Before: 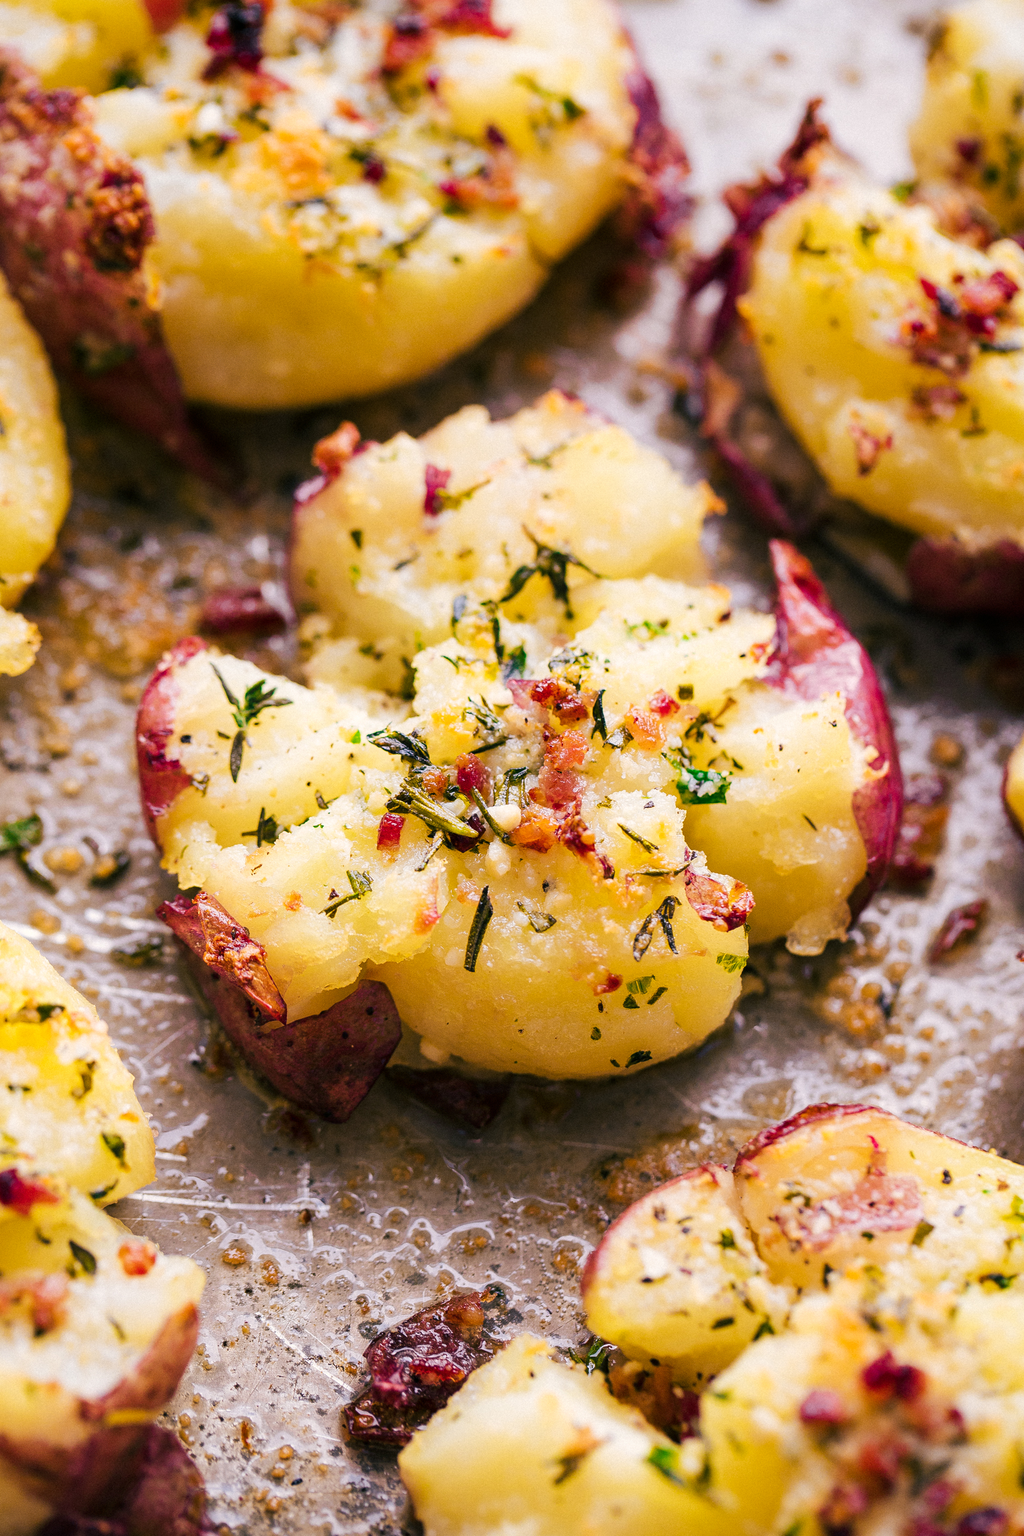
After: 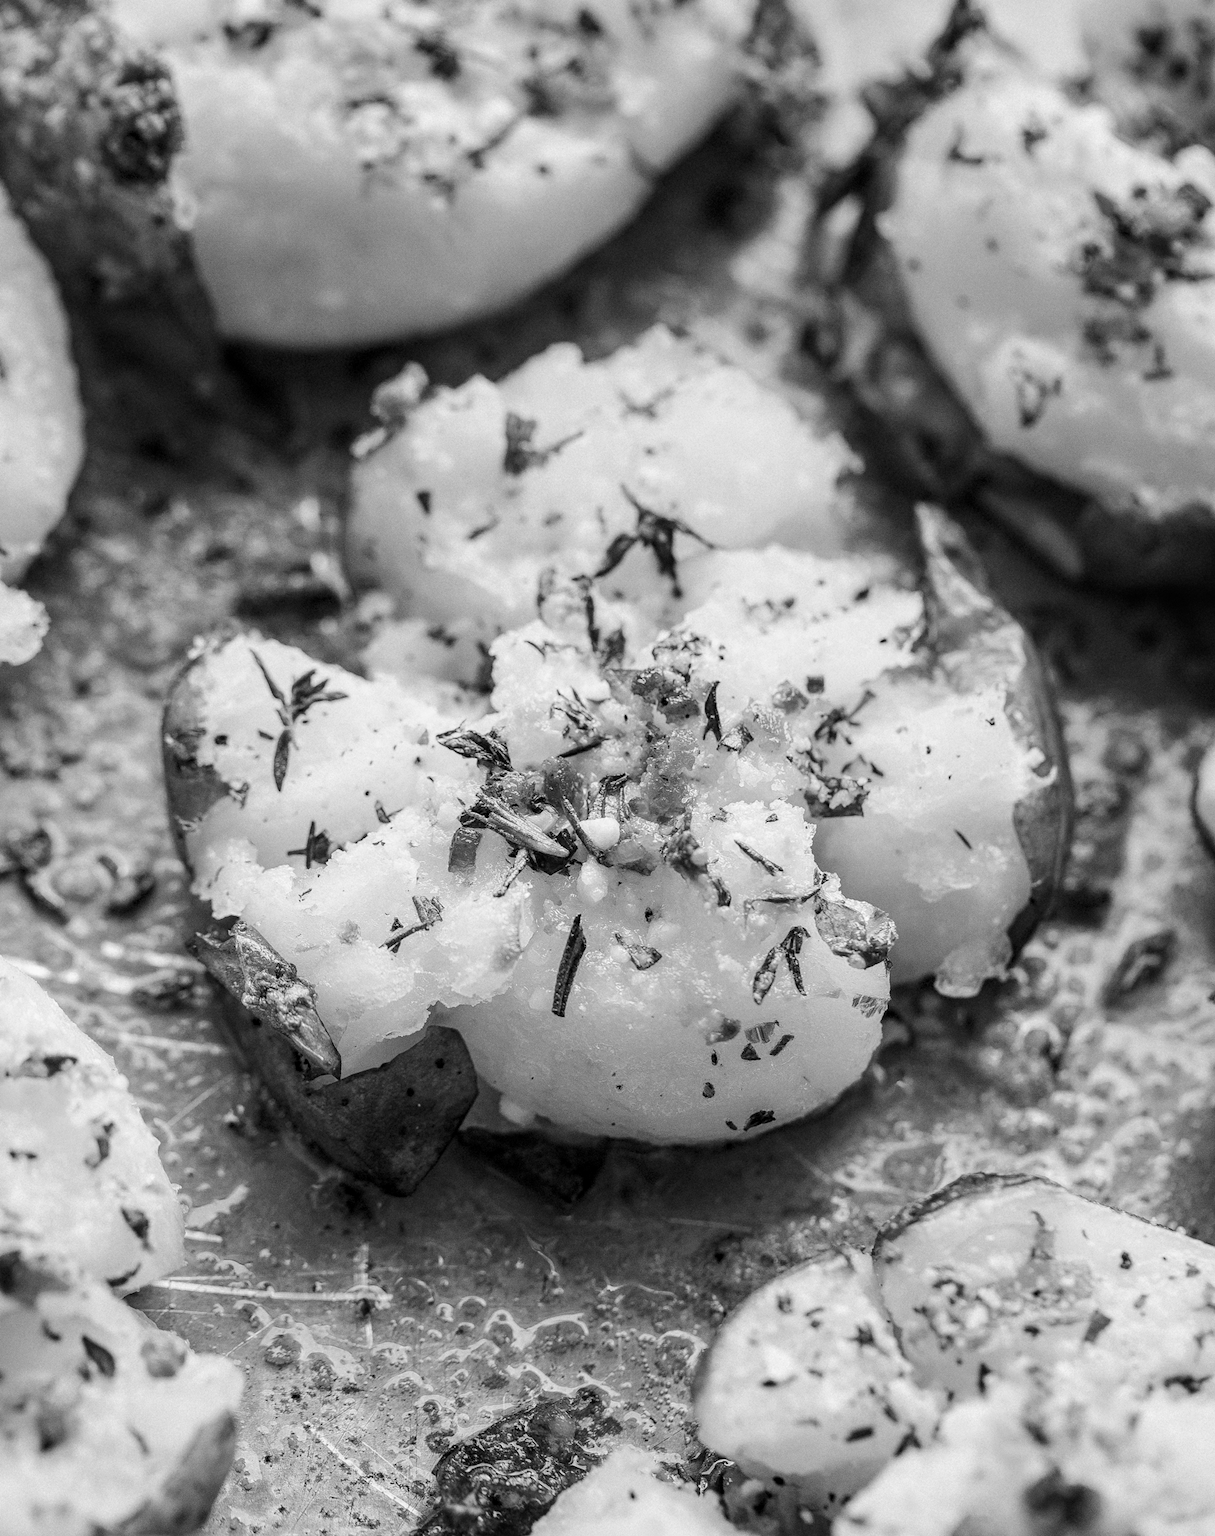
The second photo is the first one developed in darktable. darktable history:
monochrome: a 26.22, b 42.67, size 0.8
local contrast: on, module defaults
crop: top 7.625%, bottom 8.027%
